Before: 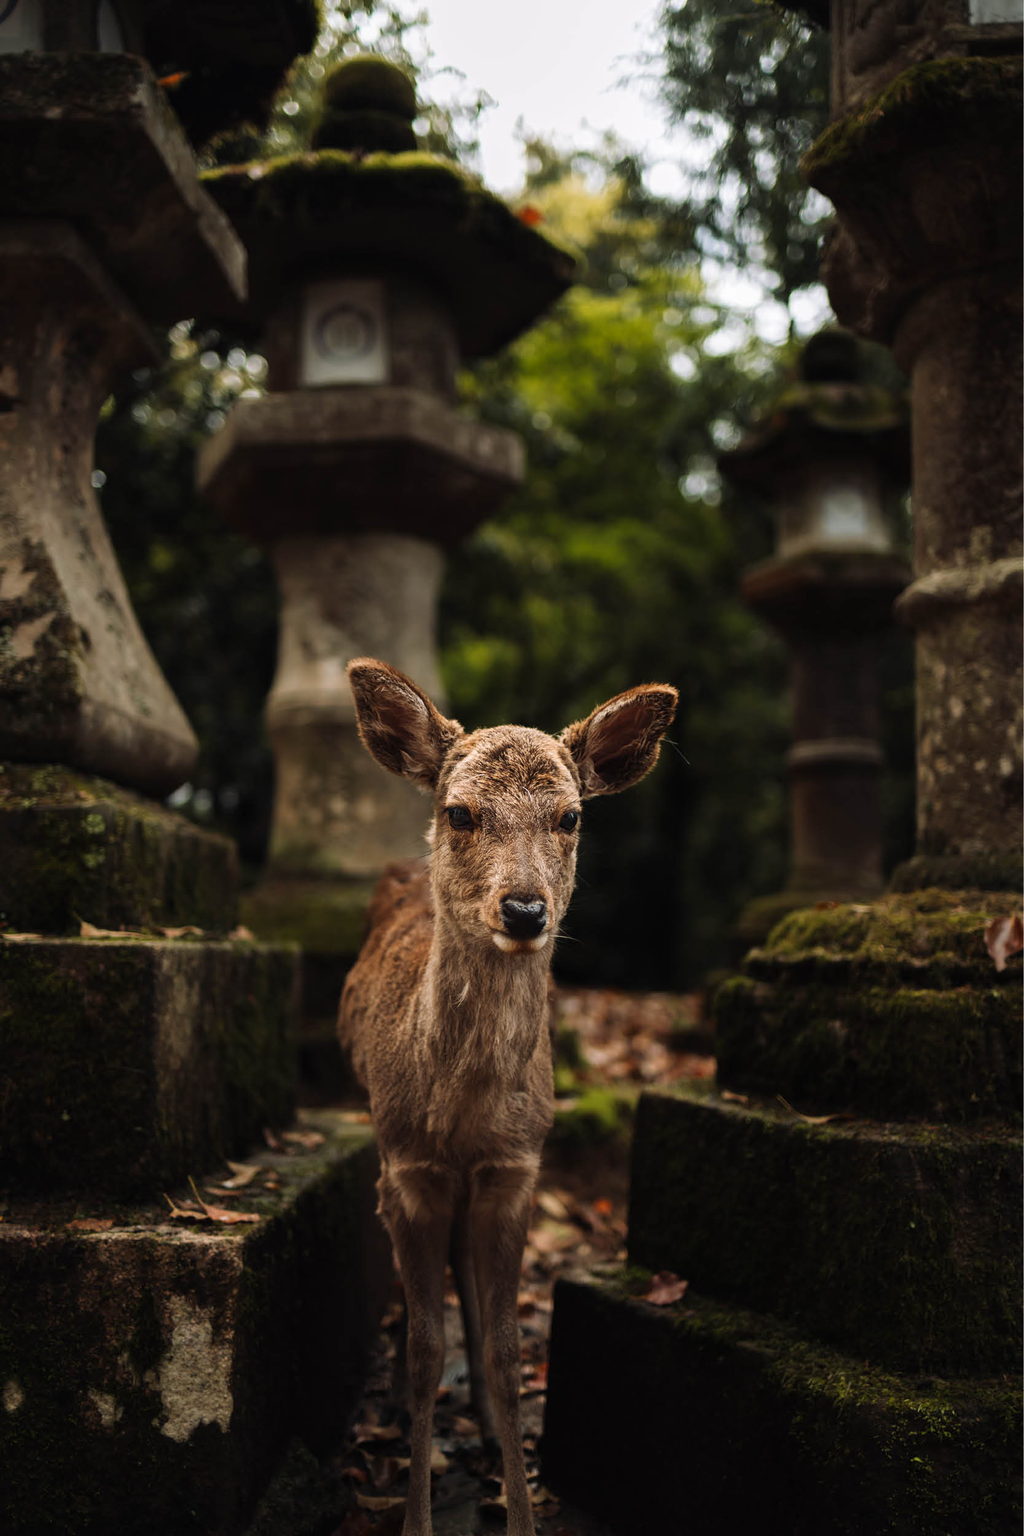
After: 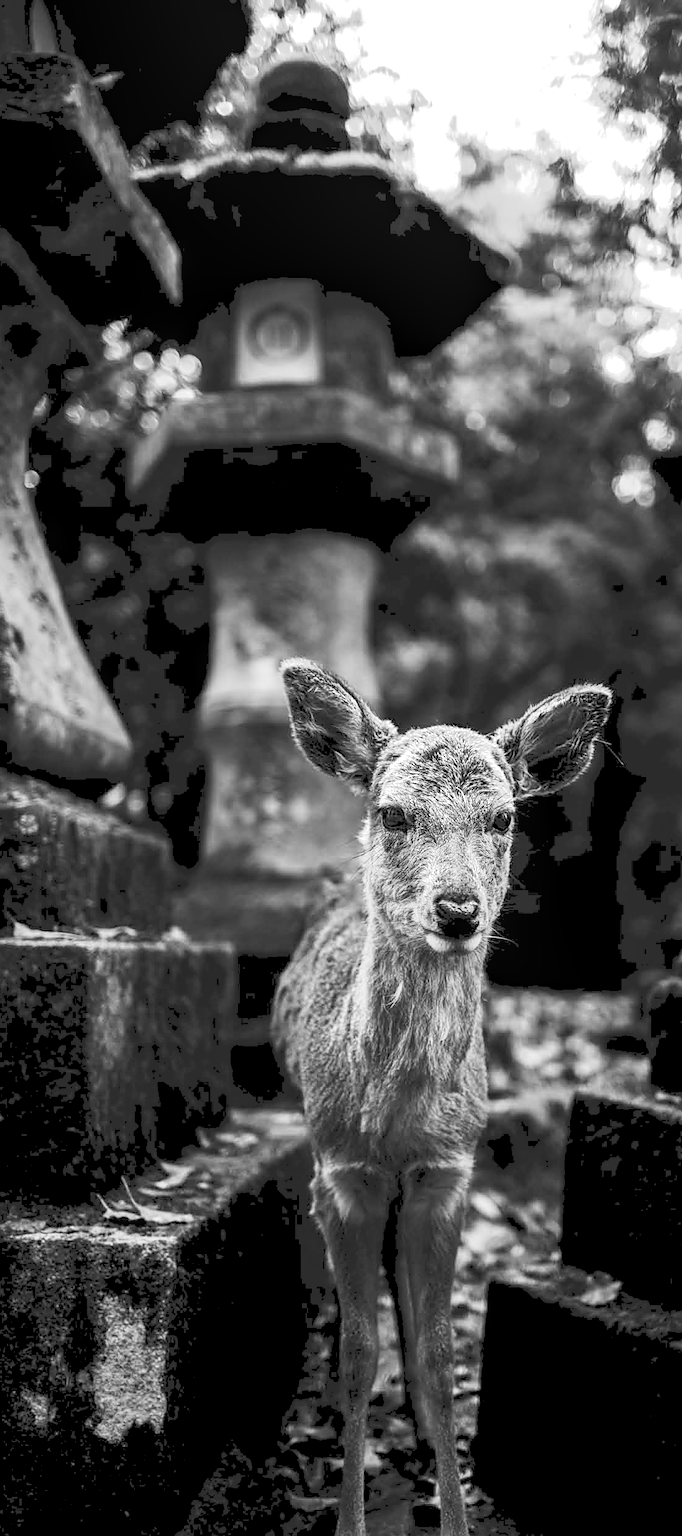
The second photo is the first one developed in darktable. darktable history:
local contrast: on, module defaults
white balance: red 1.009, blue 1.027
tone curve: curves: ch0 [(0, 0) (0.003, 0.108) (0.011, 0.113) (0.025, 0.113) (0.044, 0.121) (0.069, 0.132) (0.1, 0.145) (0.136, 0.158) (0.177, 0.182) (0.224, 0.215) (0.277, 0.27) (0.335, 0.341) (0.399, 0.424) (0.468, 0.528) (0.543, 0.622) (0.623, 0.721) (0.709, 0.79) (0.801, 0.846) (0.898, 0.871) (1, 1)], preserve colors none
sharpen: amount 0.478
crop and rotate: left 6.617%, right 26.717%
exposure: black level correction 0.005, exposure 0.417 EV, compensate highlight preservation false
monochrome: on, module defaults
levels: levels [0.072, 0.414, 0.976]
